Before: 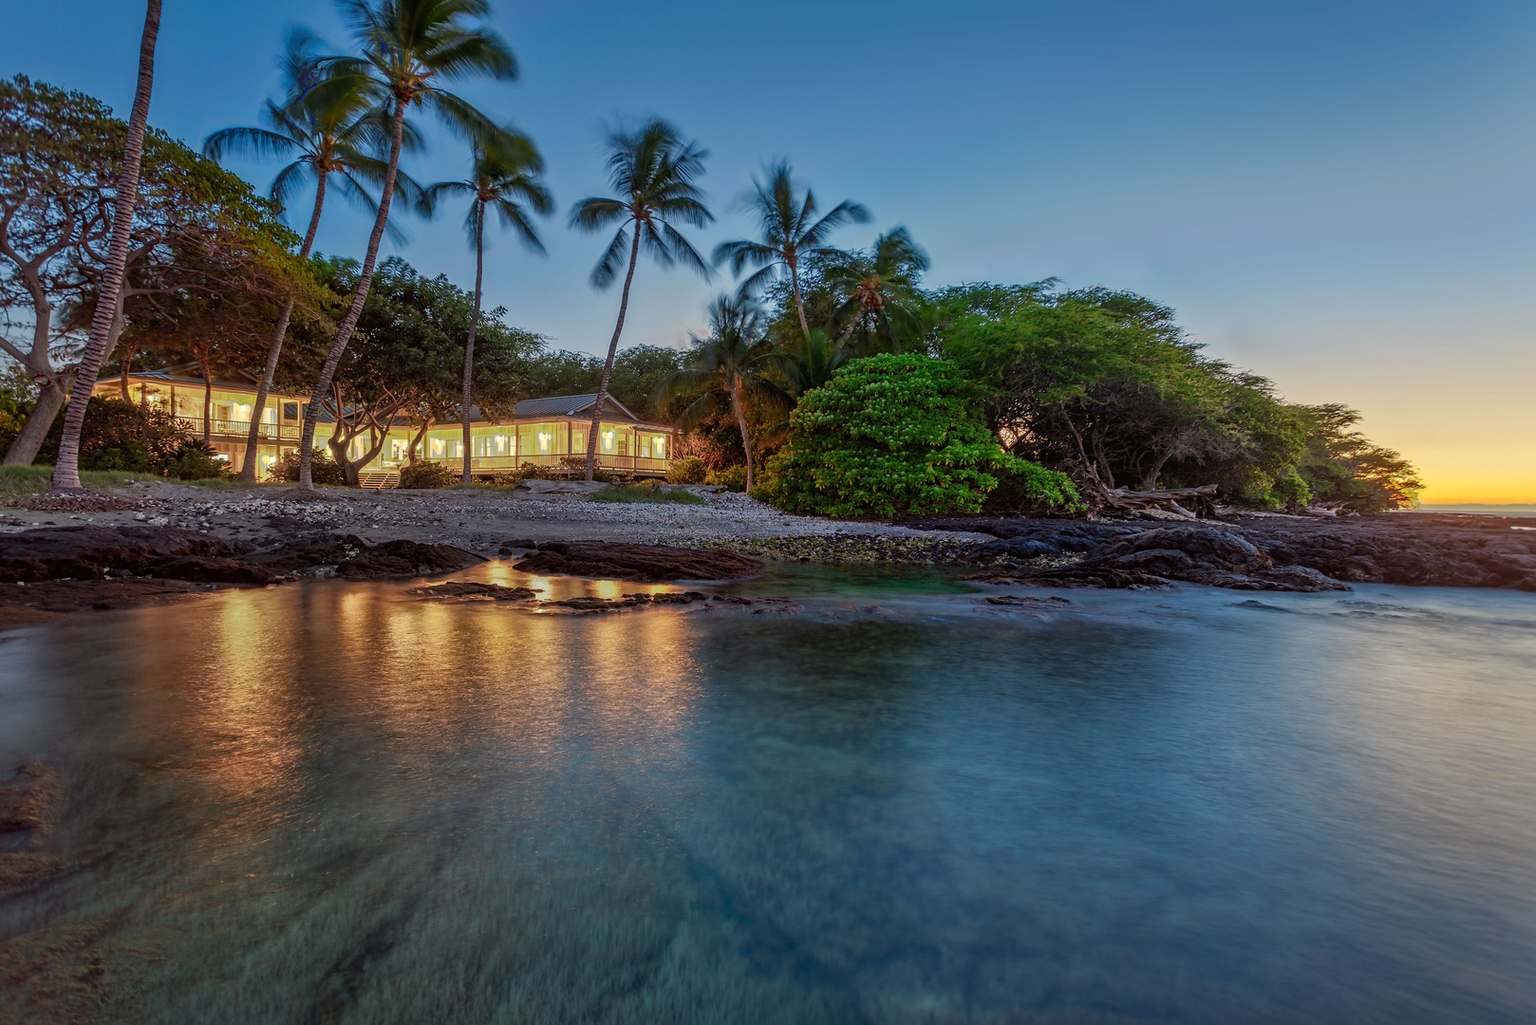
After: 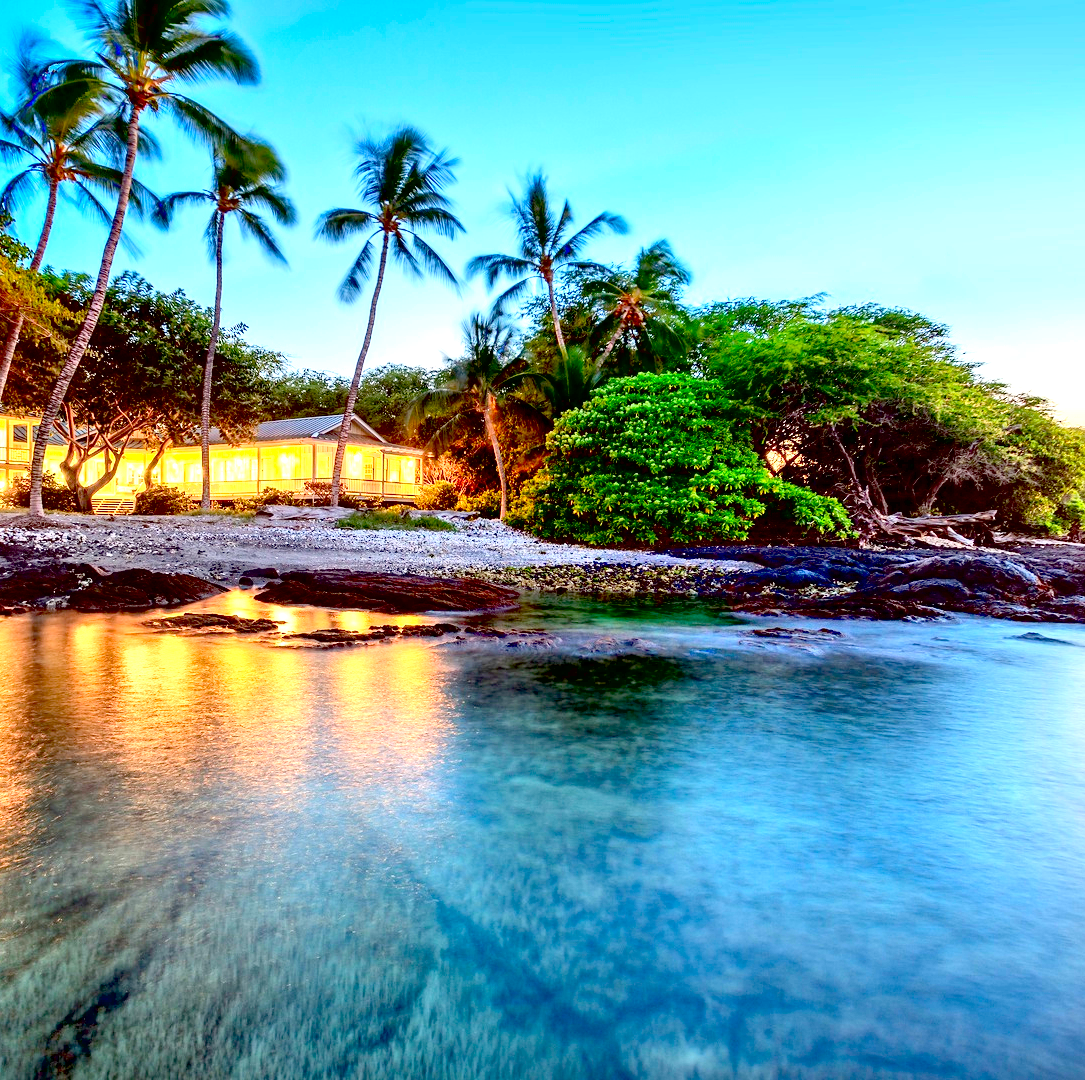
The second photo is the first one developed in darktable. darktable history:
crop and rotate: left 17.731%, right 15.207%
exposure: black level correction 0.016, exposure 1.769 EV, compensate exposure bias true, compensate highlight preservation false
contrast brightness saturation: contrast 0.199, brightness 0.155, saturation 0.216
